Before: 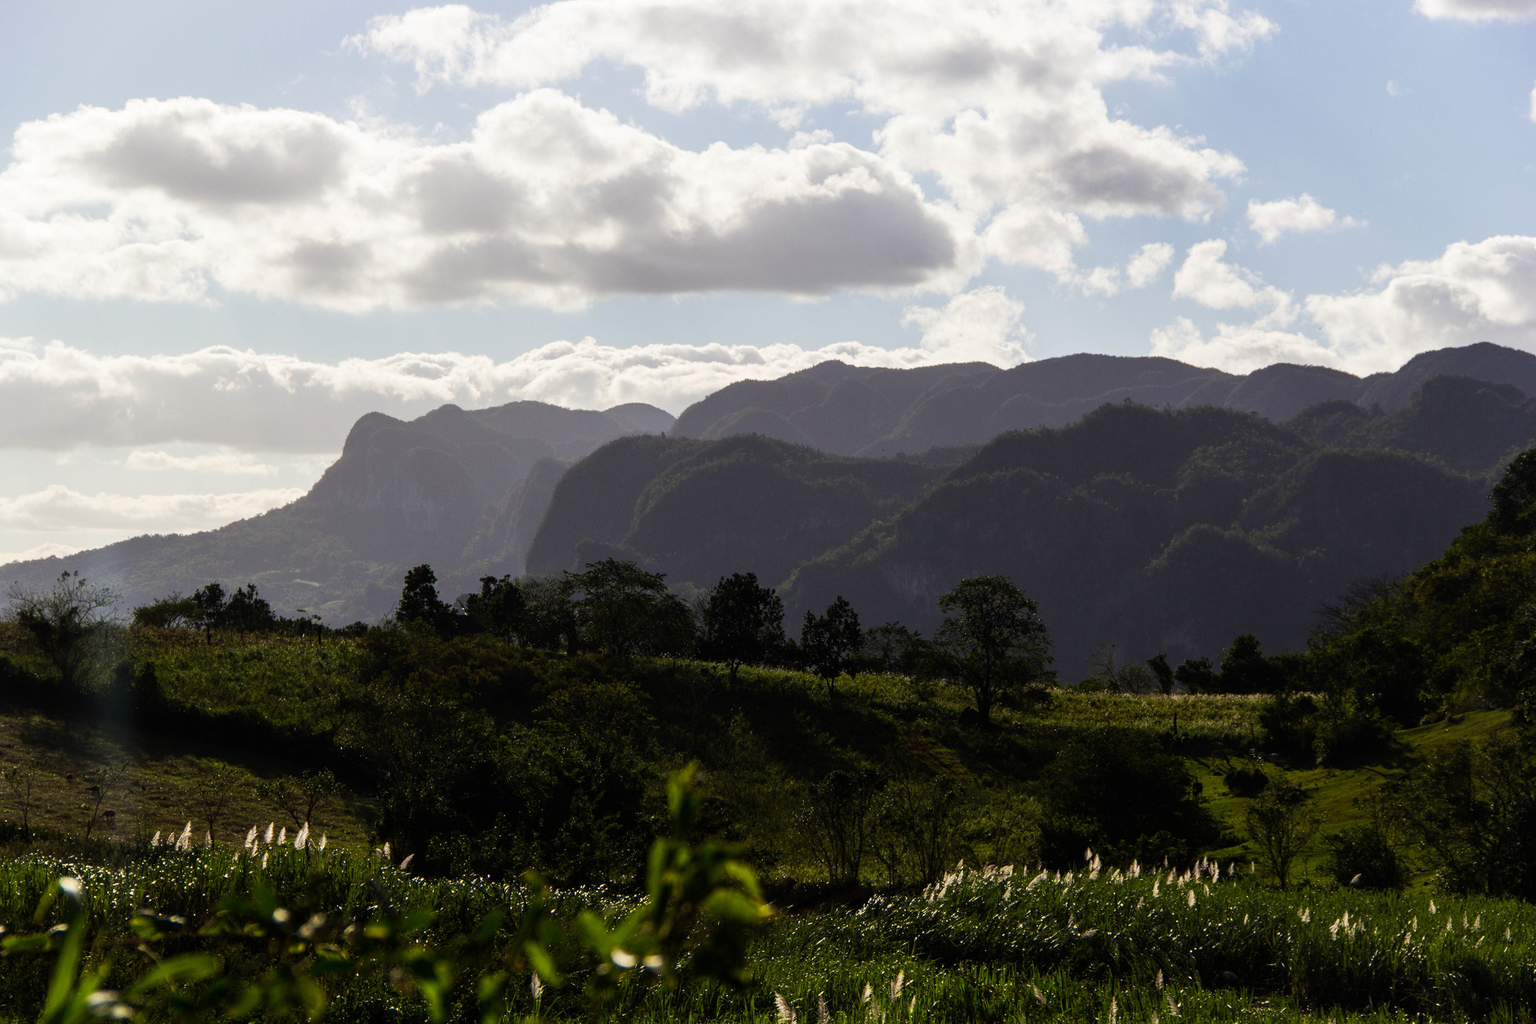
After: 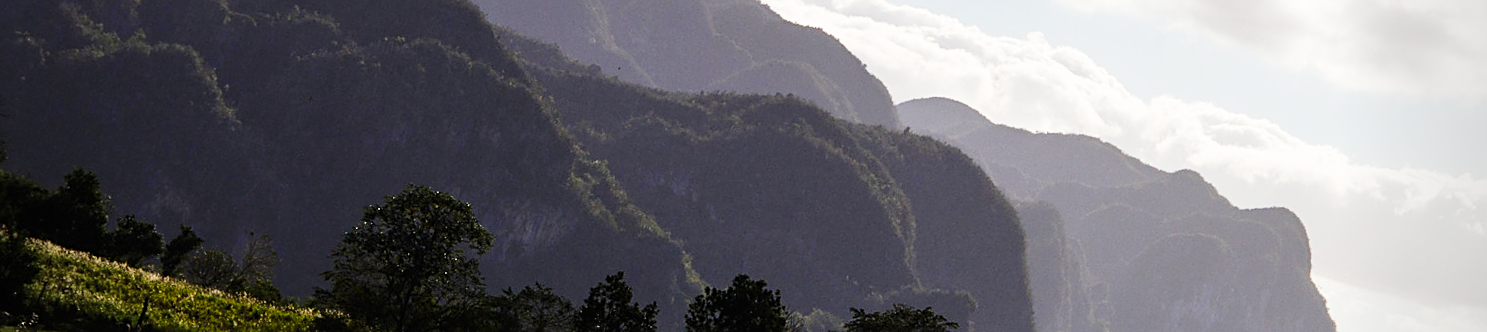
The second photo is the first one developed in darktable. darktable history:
vignetting: fall-off start 79.88%
crop and rotate: angle 16.12°, top 30.835%, bottom 35.653%
base curve: curves: ch0 [(0, 0) (0.028, 0.03) (0.121, 0.232) (0.46, 0.748) (0.859, 0.968) (1, 1)], preserve colors none
sharpen: on, module defaults
